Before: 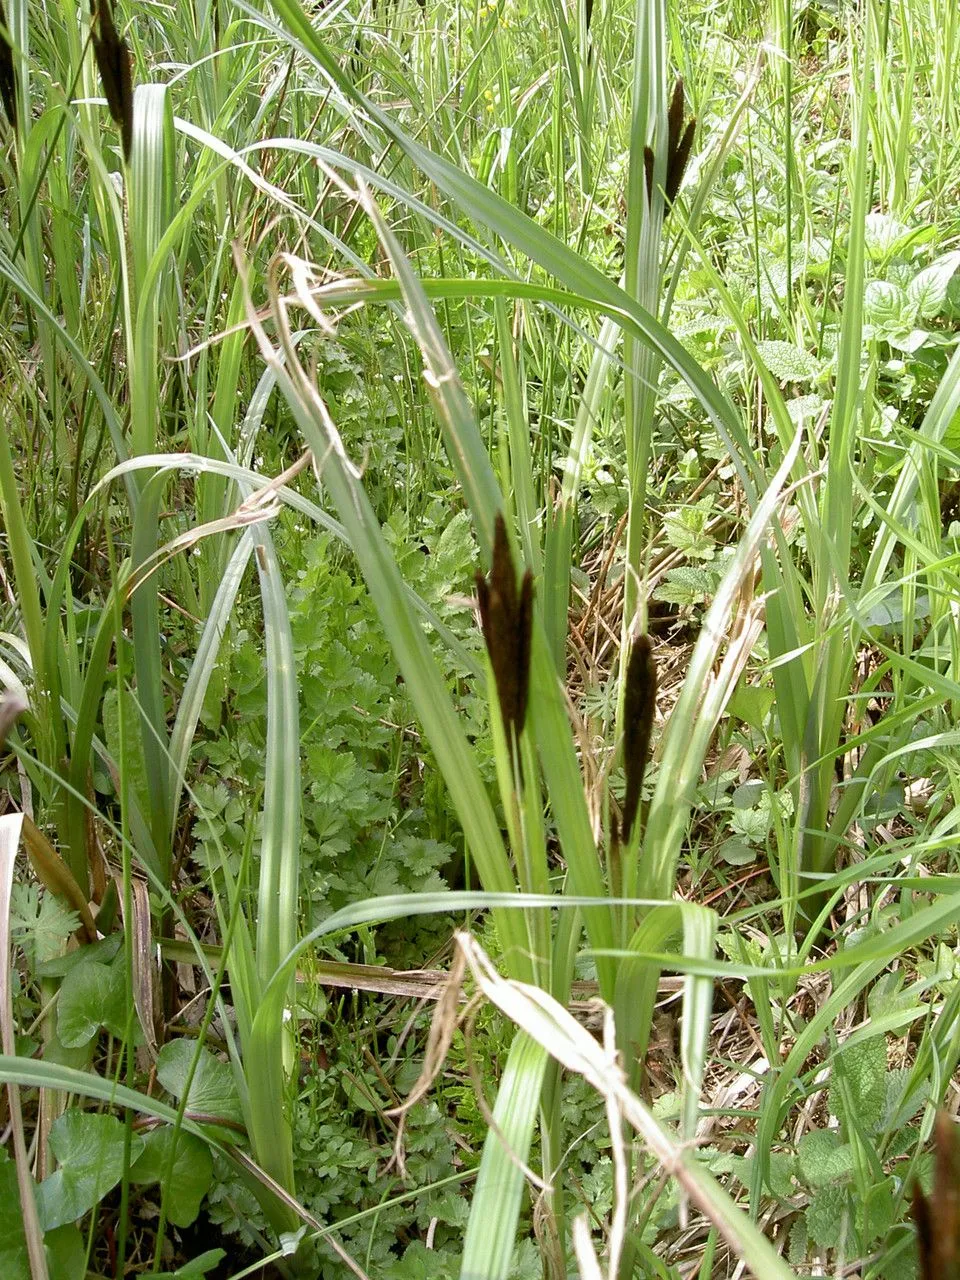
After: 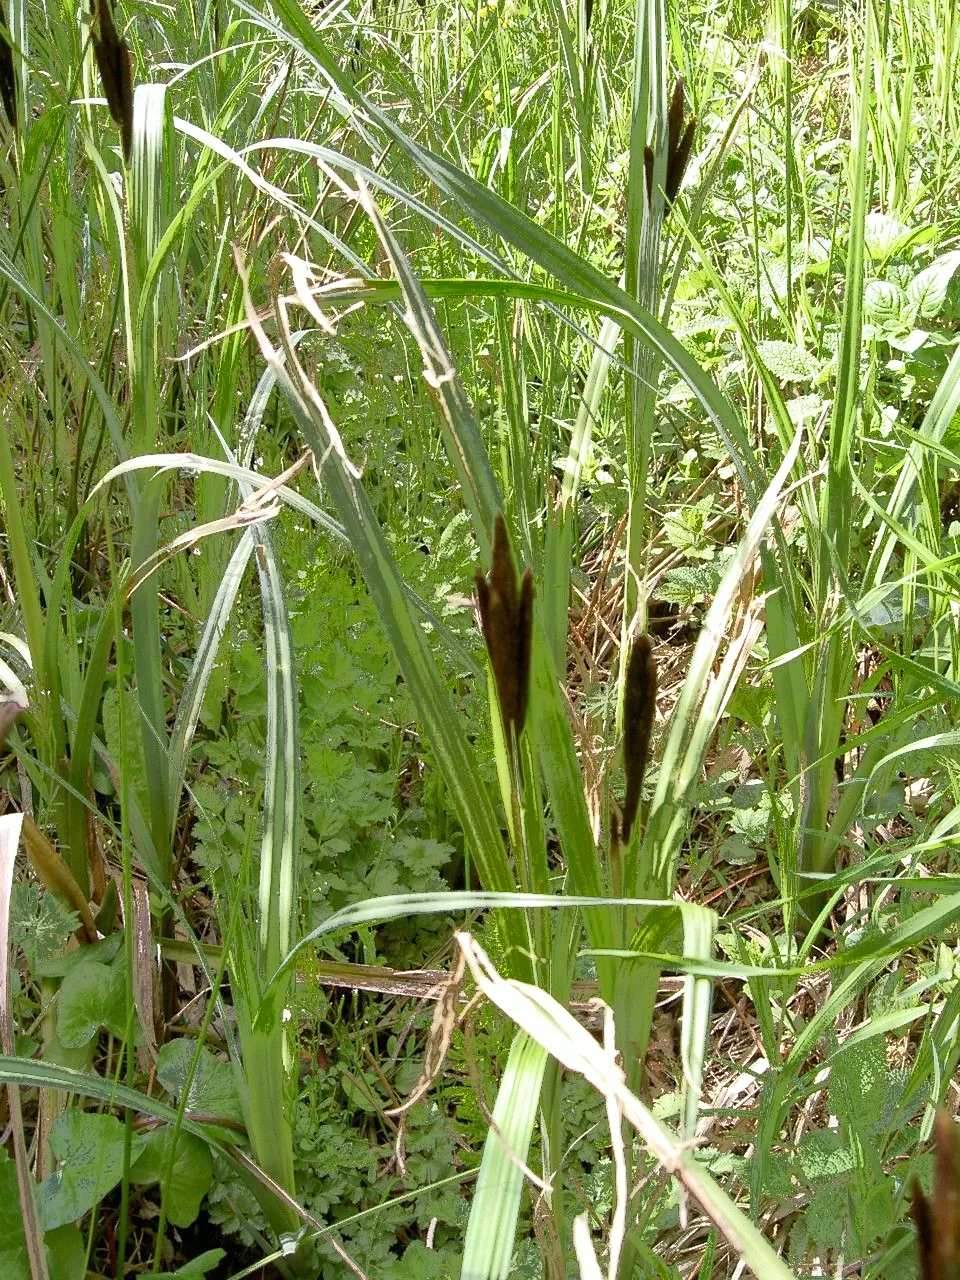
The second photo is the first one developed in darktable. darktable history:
fill light: exposure -0.73 EV, center 0.69, width 2.2
exposure: exposure 0.2 EV, compensate highlight preservation false
